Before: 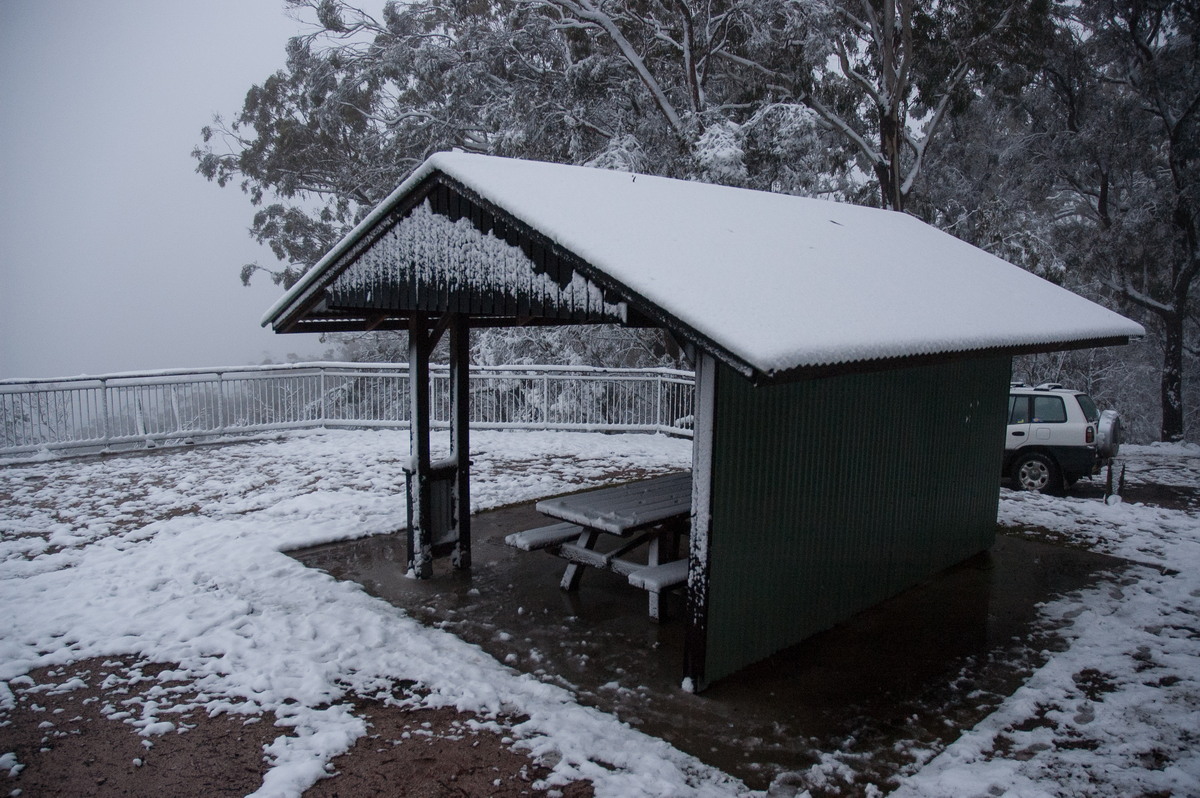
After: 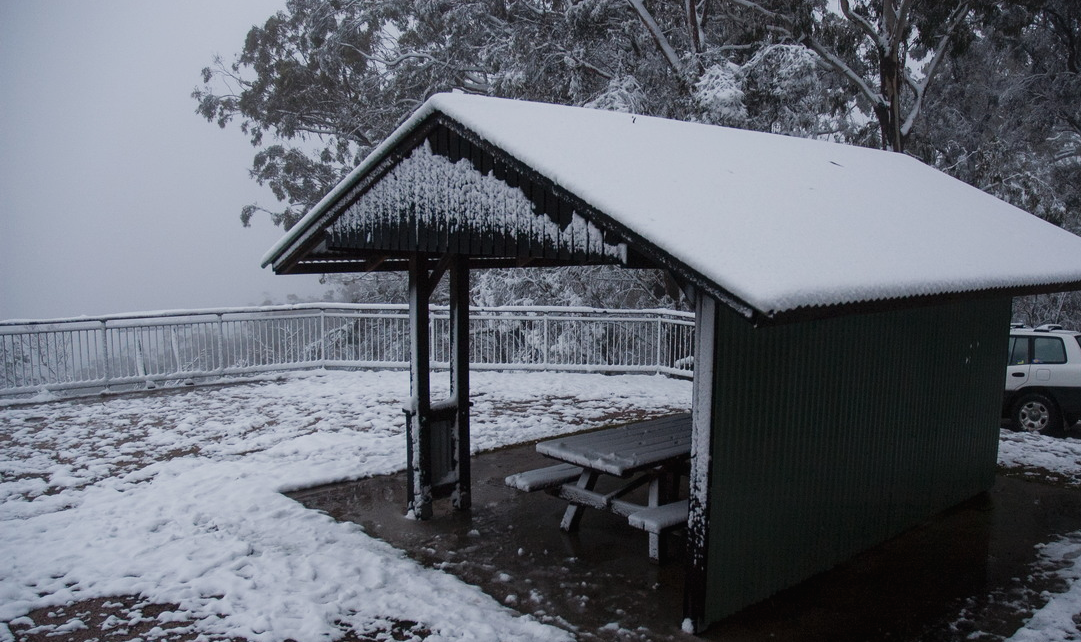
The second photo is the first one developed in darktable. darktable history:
contrast equalizer: y [[0.524, 0.538, 0.547, 0.548, 0.538, 0.524], [0.5 ×6], [0.5 ×6], [0 ×6], [0 ×6]], mix -0.191
crop: top 7.406%, right 9.898%, bottom 12.049%
tone curve: curves: ch0 [(0, 0) (0.003, 0.014) (0.011, 0.014) (0.025, 0.022) (0.044, 0.041) (0.069, 0.063) (0.1, 0.086) (0.136, 0.118) (0.177, 0.161) (0.224, 0.211) (0.277, 0.262) (0.335, 0.323) (0.399, 0.384) (0.468, 0.459) (0.543, 0.54) (0.623, 0.624) (0.709, 0.711) (0.801, 0.796) (0.898, 0.879) (1, 1)], preserve colors none
